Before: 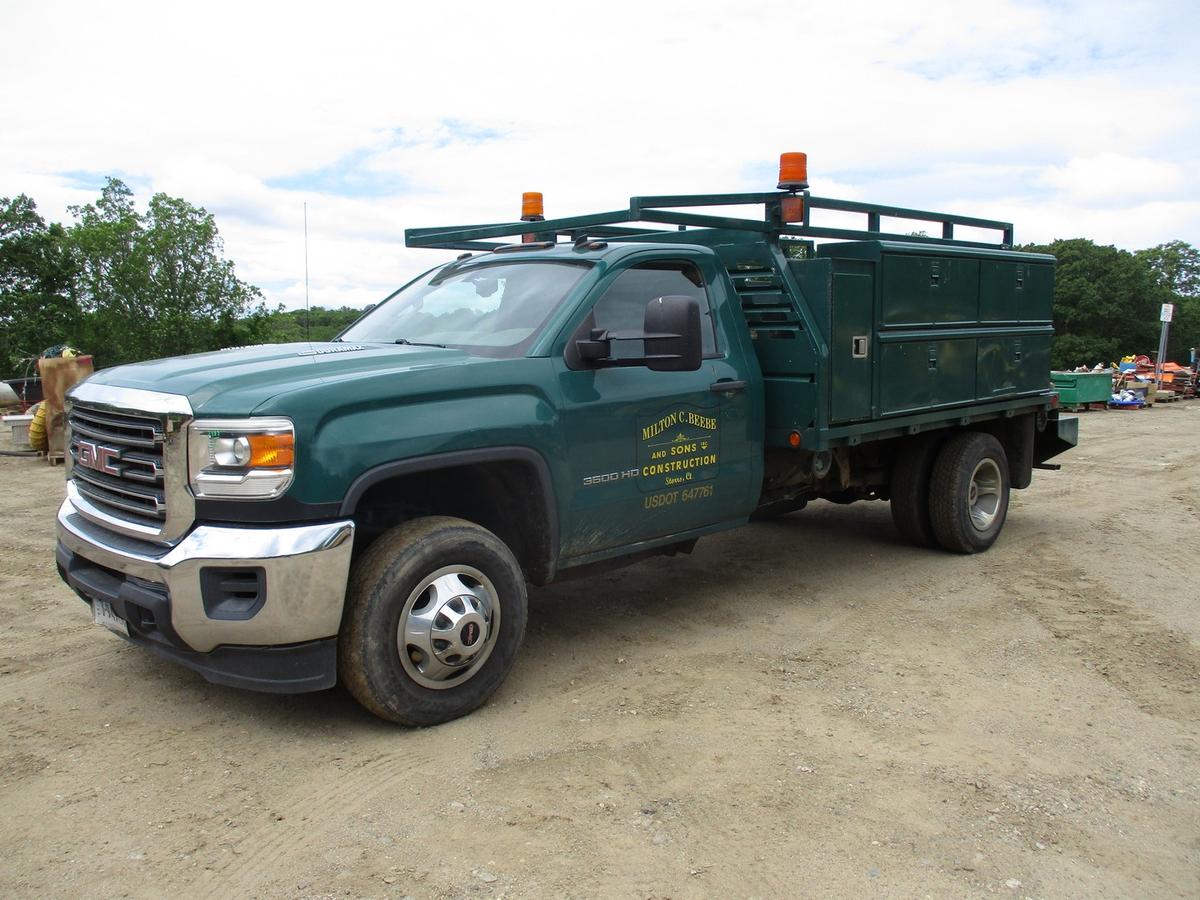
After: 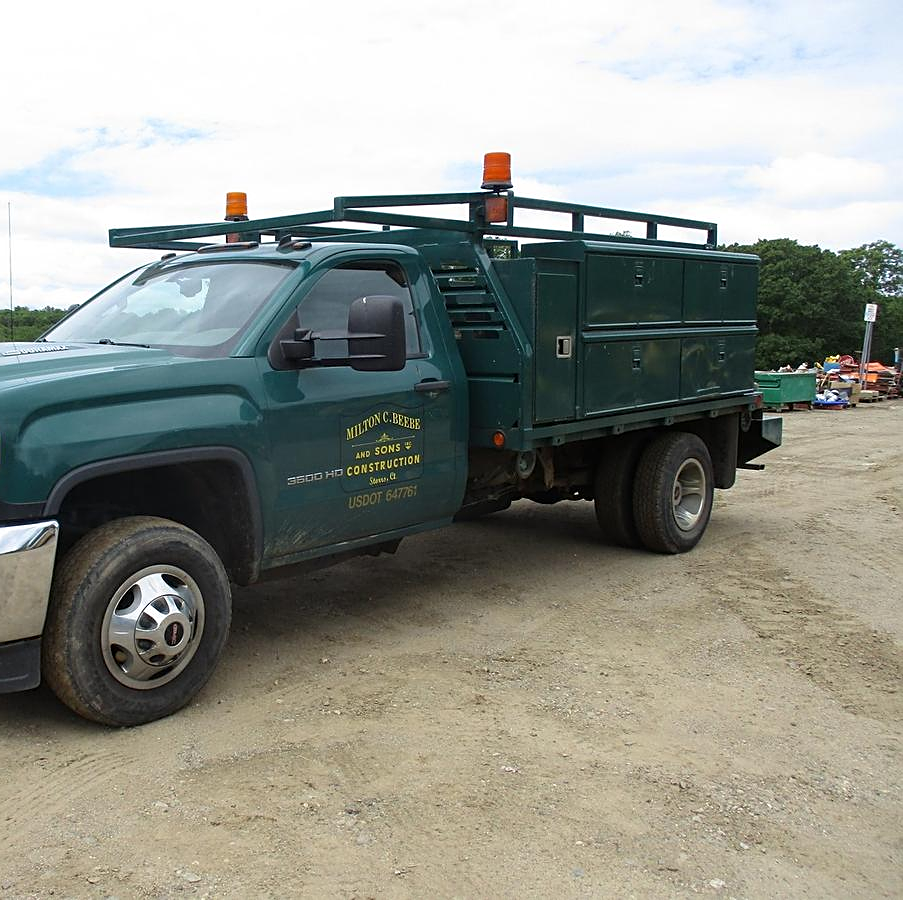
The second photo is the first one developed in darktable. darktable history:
crop and rotate: left 24.701%
sharpen: on, module defaults
